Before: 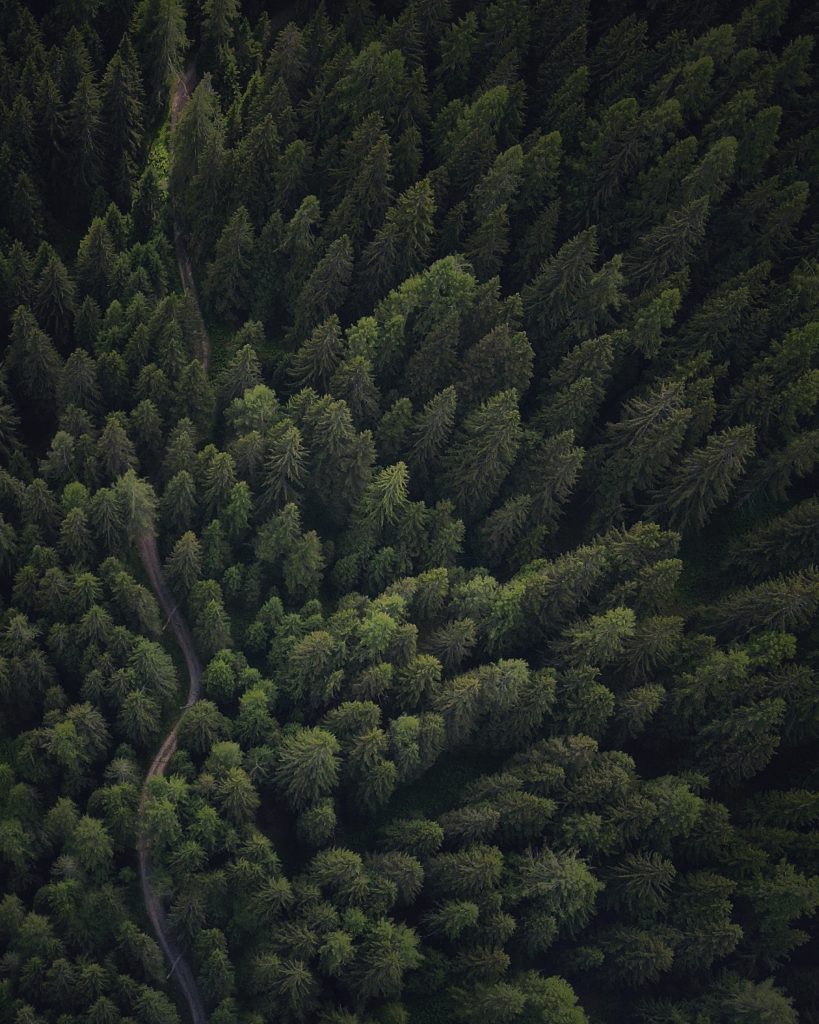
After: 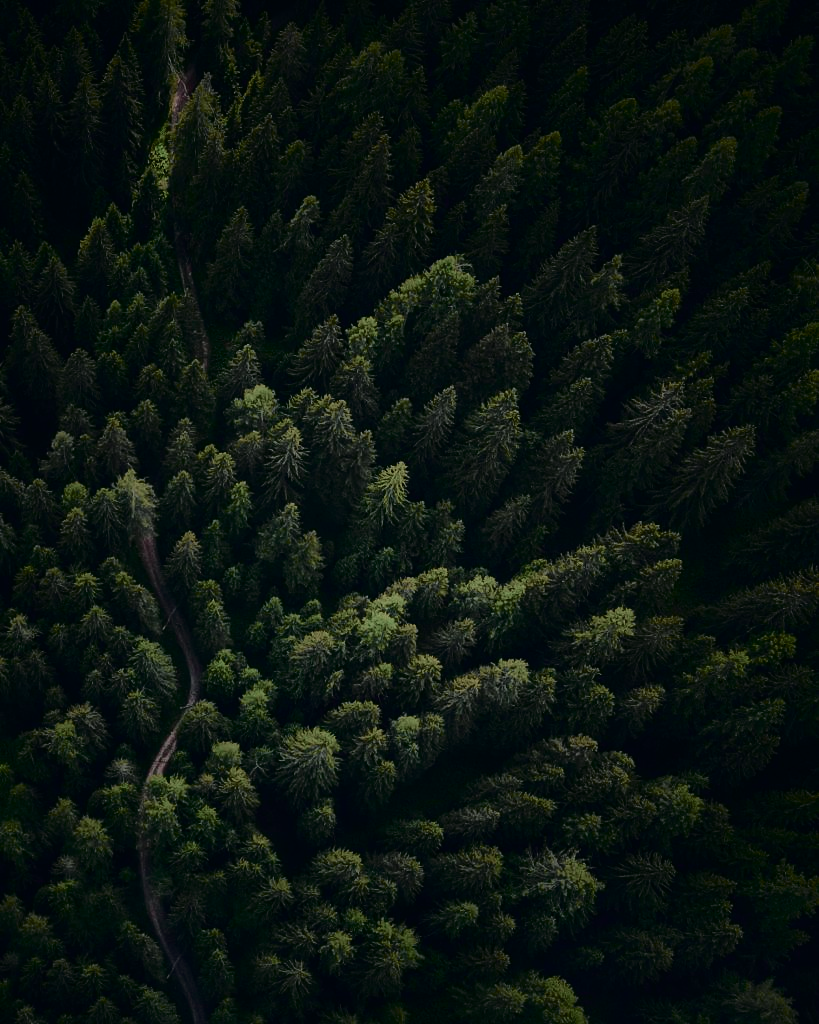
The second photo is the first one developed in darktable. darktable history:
fill light: exposure -2 EV, width 8.6
tone curve: curves: ch0 [(0, 0.003) (0.211, 0.174) (0.482, 0.519) (0.843, 0.821) (0.992, 0.971)]; ch1 [(0, 0) (0.276, 0.206) (0.393, 0.364) (0.482, 0.477) (0.506, 0.5) (0.523, 0.523) (0.572, 0.592) (0.635, 0.665) (0.695, 0.759) (1, 1)]; ch2 [(0, 0) (0.438, 0.456) (0.498, 0.497) (0.536, 0.527) (0.562, 0.584) (0.619, 0.602) (0.698, 0.698) (1, 1)], color space Lab, independent channels, preserve colors none
